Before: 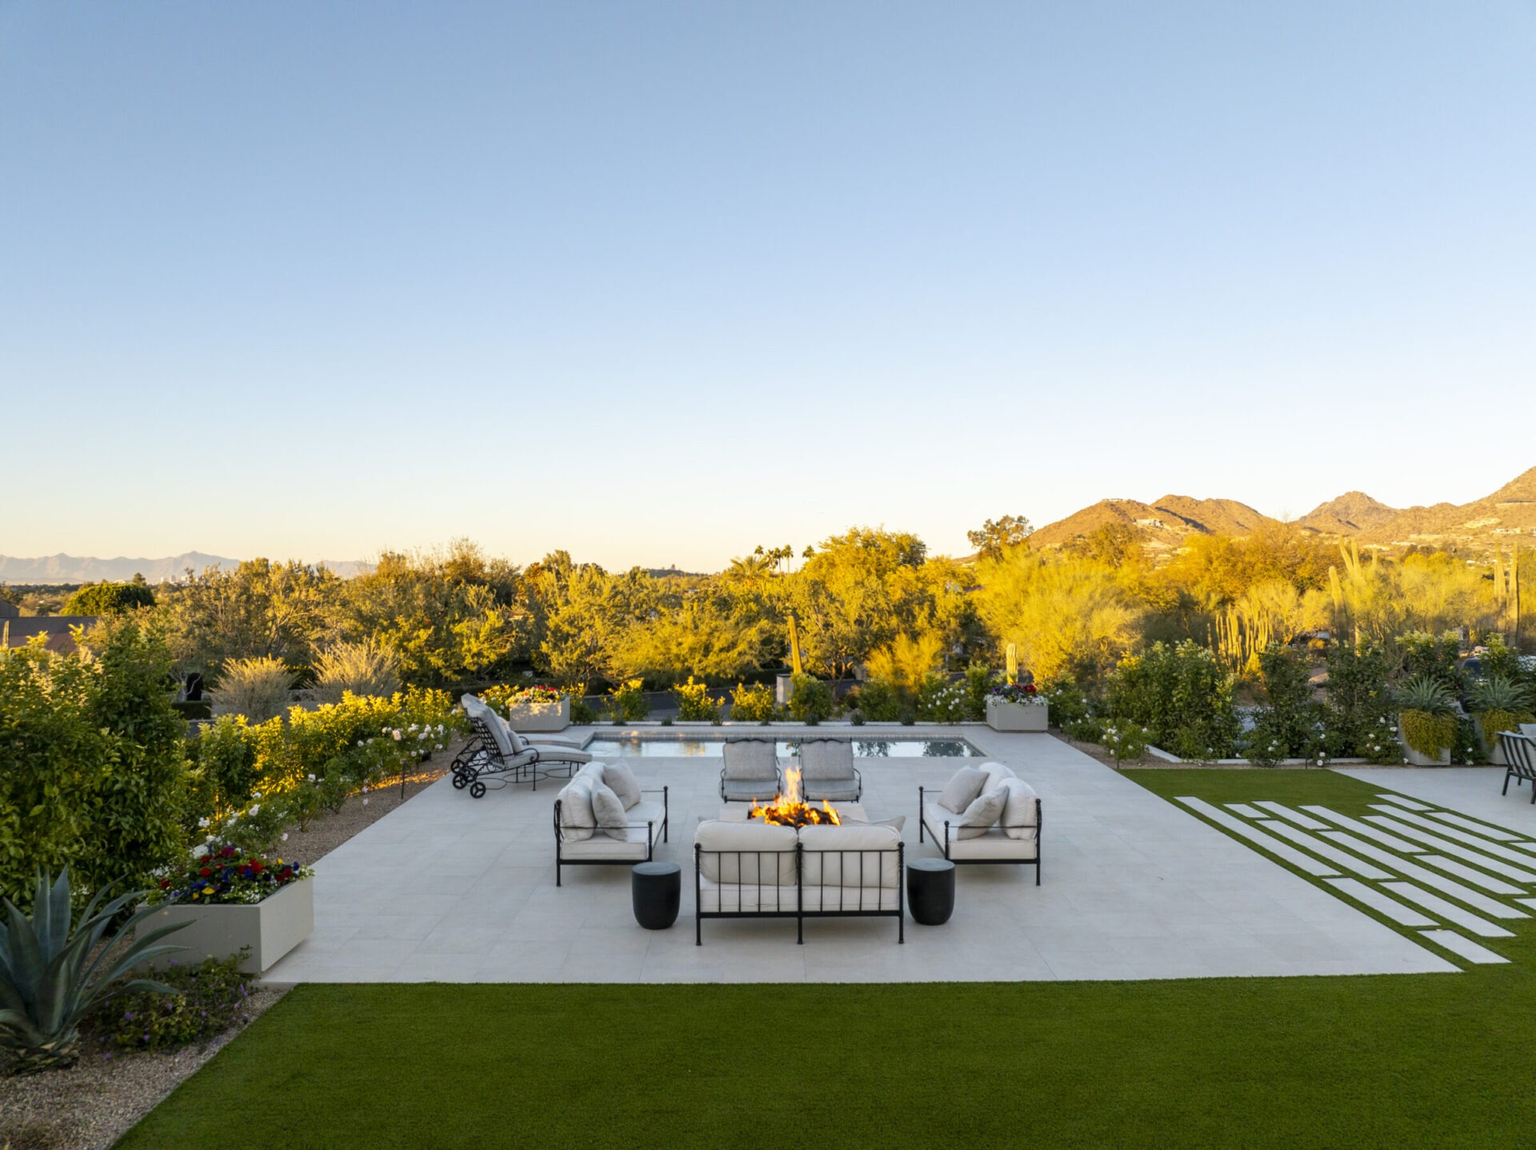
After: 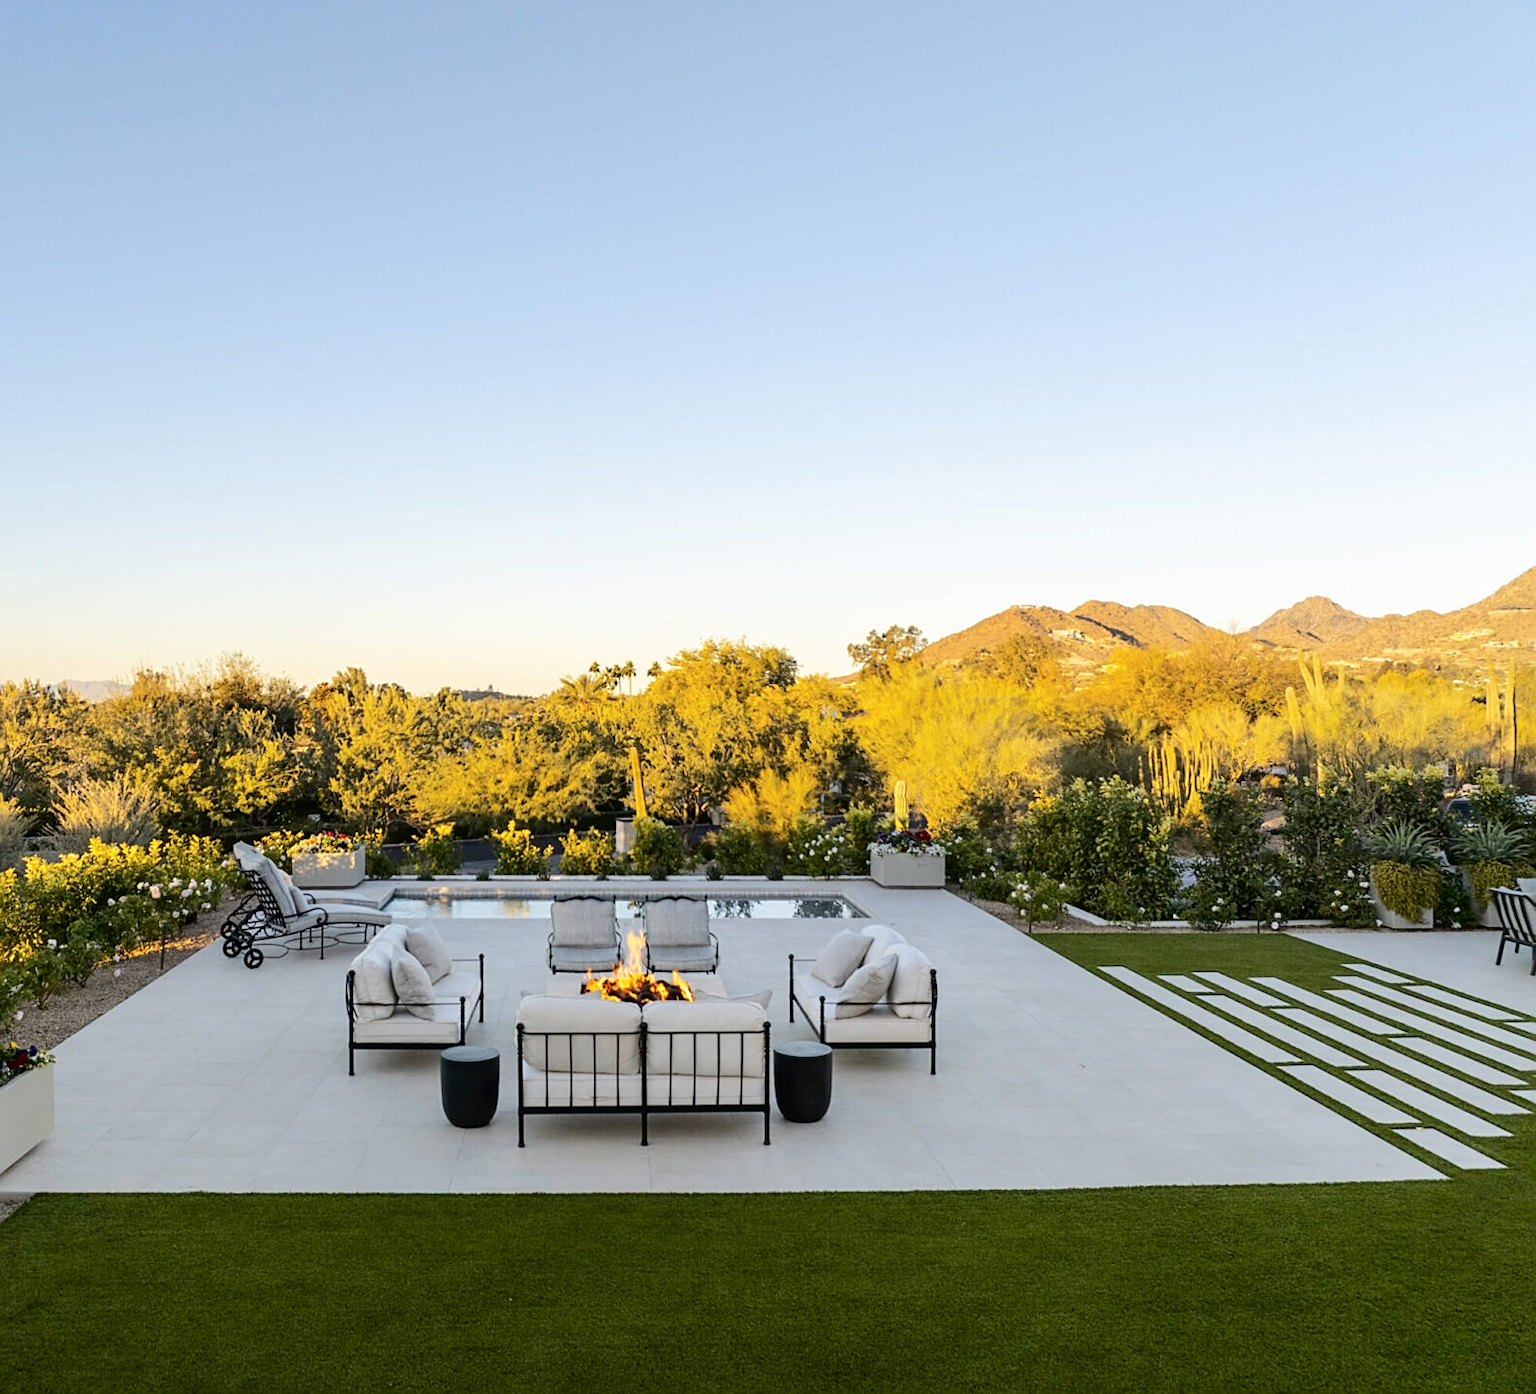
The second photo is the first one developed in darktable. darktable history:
tone curve: curves: ch0 [(0, 0) (0.003, 0.019) (0.011, 0.02) (0.025, 0.019) (0.044, 0.027) (0.069, 0.038) (0.1, 0.056) (0.136, 0.089) (0.177, 0.137) (0.224, 0.187) (0.277, 0.259) (0.335, 0.343) (0.399, 0.437) (0.468, 0.532) (0.543, 0.613) (0.623, 0.685) (0.709, 0.752) (0.801, 0.822) (0.898, 0.9) (1, 1)], color space Lab, independent channels, preserve colors none
crop: left 17.531%, bottom 0.042%
sharpen: on, module defaults
